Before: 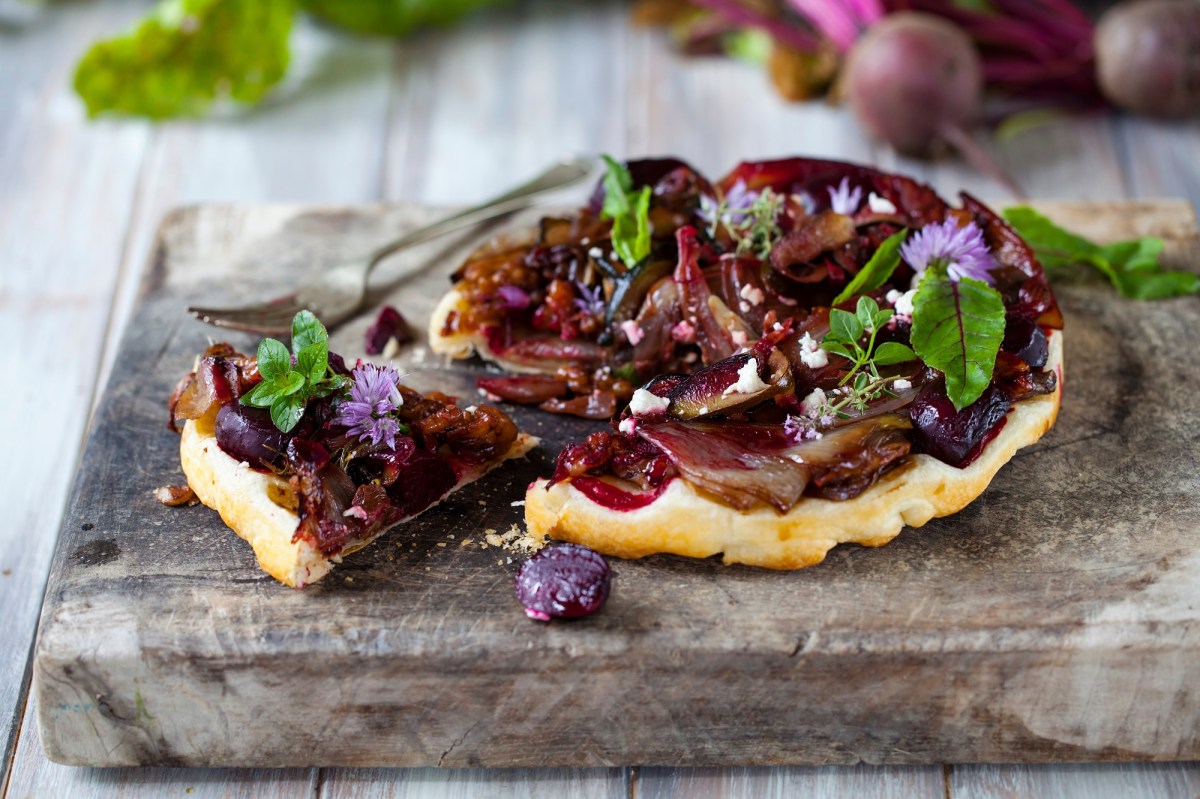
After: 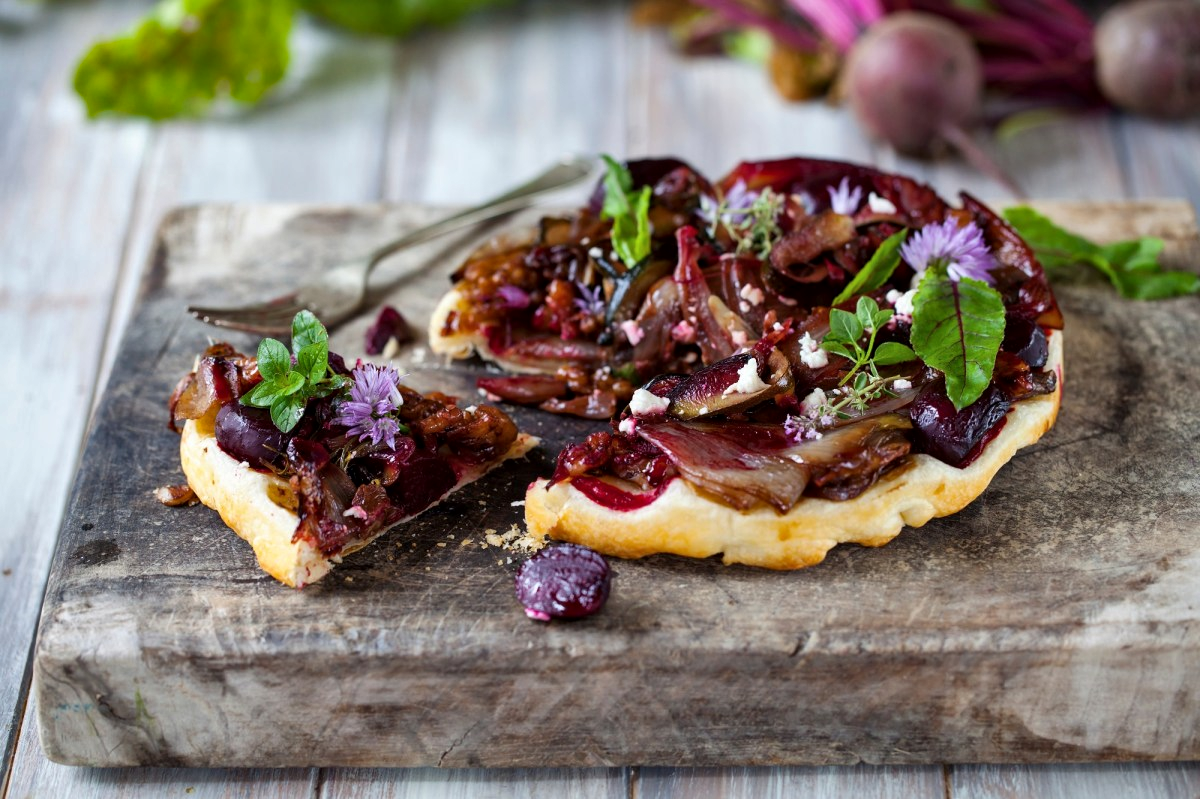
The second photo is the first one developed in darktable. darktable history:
local contrast: mode bilateral grid, contrast 29, coarseness 16, detail 115%, midtone range 0.2
shadows and highlights: shadows 22.63, highlights -49, soften with gaussian
